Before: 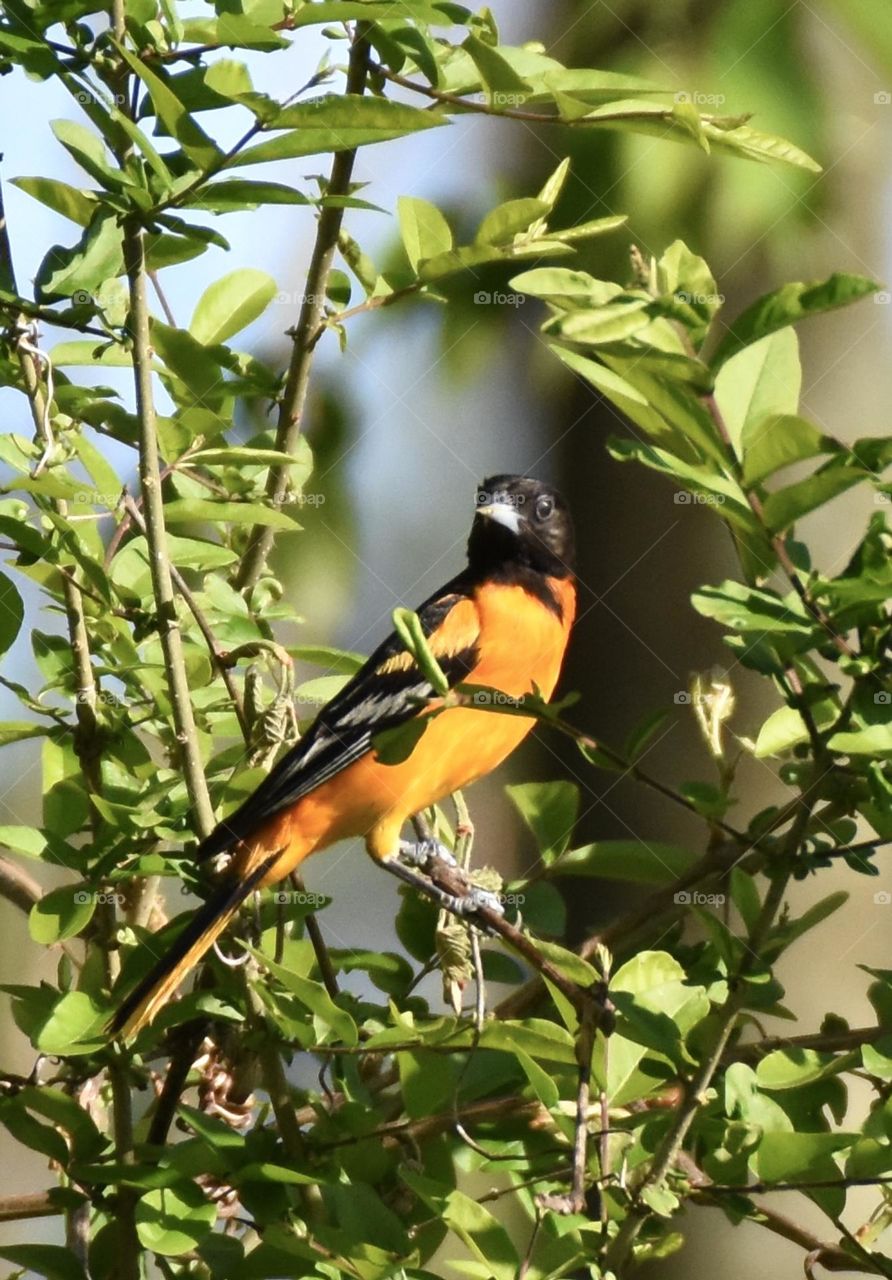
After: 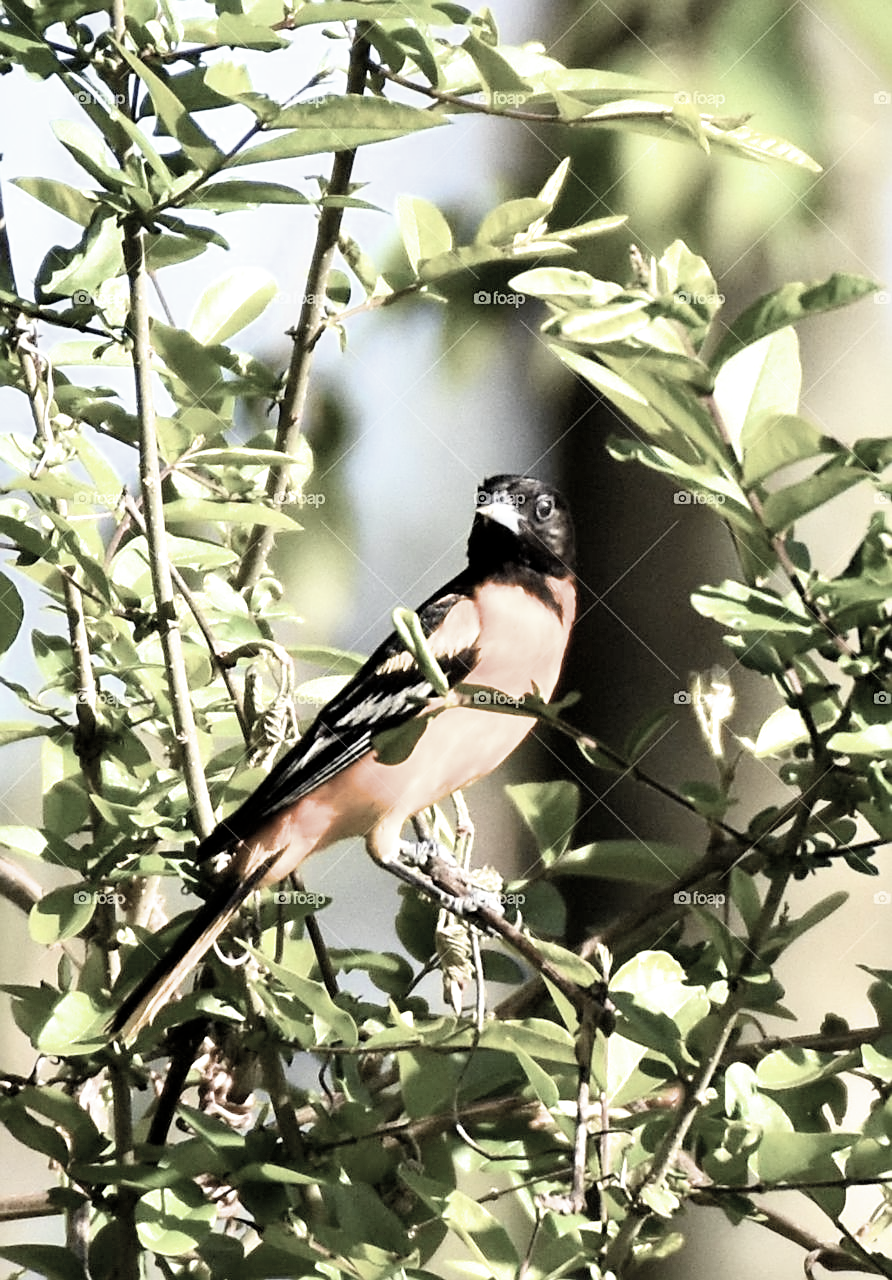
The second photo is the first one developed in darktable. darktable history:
sharpen: on, module defaults
filmic rgb: middle gray luminance 12.96%, black relative exposure -10.09 EV, white relative exposure 3.47 EV, target black luminance 0%, hardness 5.78, latitude 45.07%, contrast 1.23, highlights saturation mix 6.49%, shadows ↔ highlights balance 26.89%, color science v6 (2022)
exposure: black level correction 0.001, exposure 1 EV, compensate highlight preservation false
color correction: highlights b* 0.003, saturation 0.471
